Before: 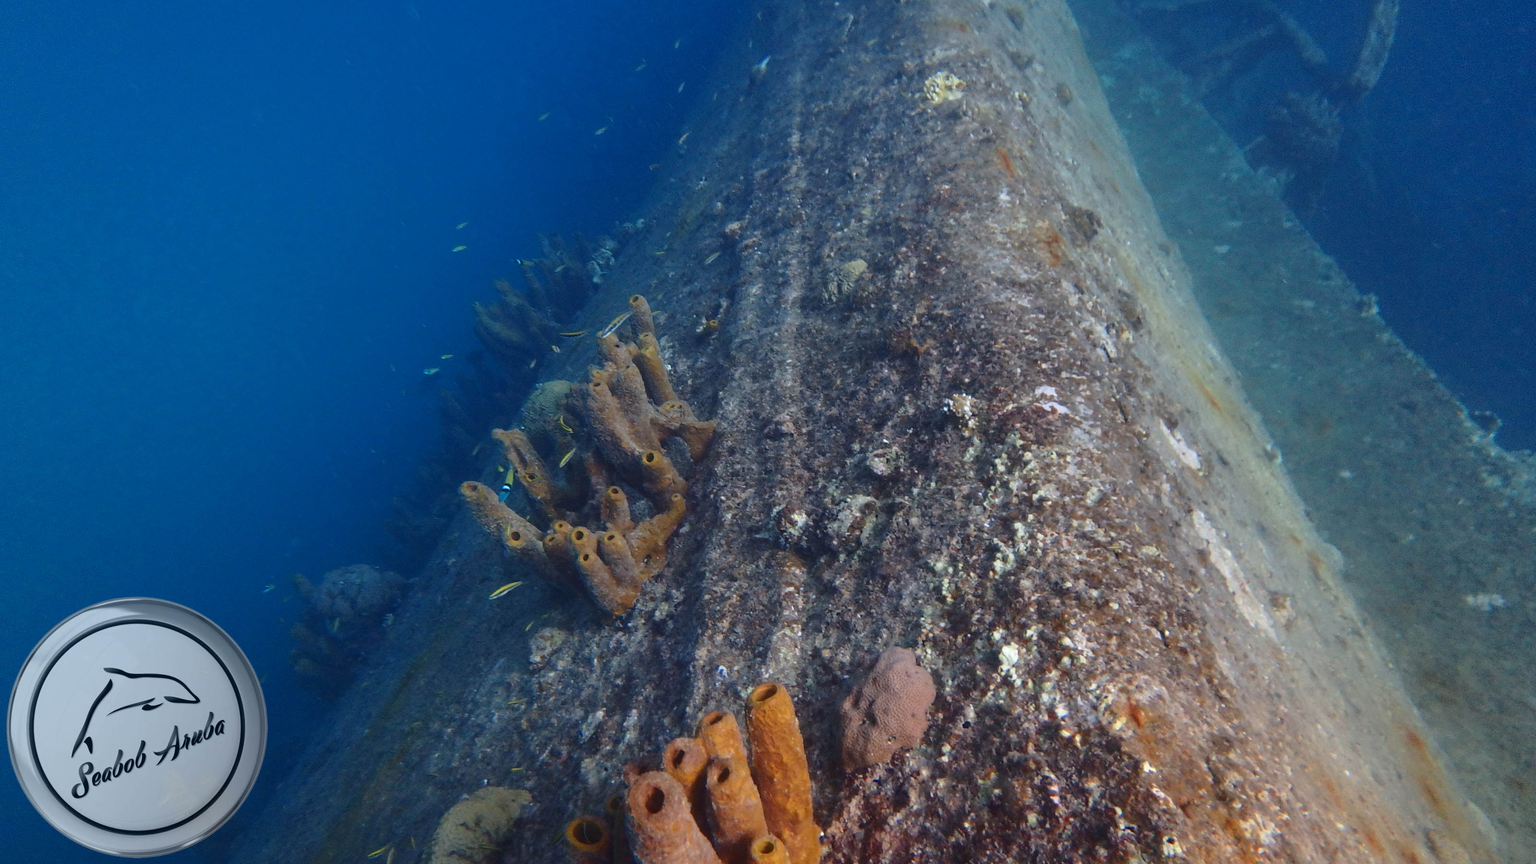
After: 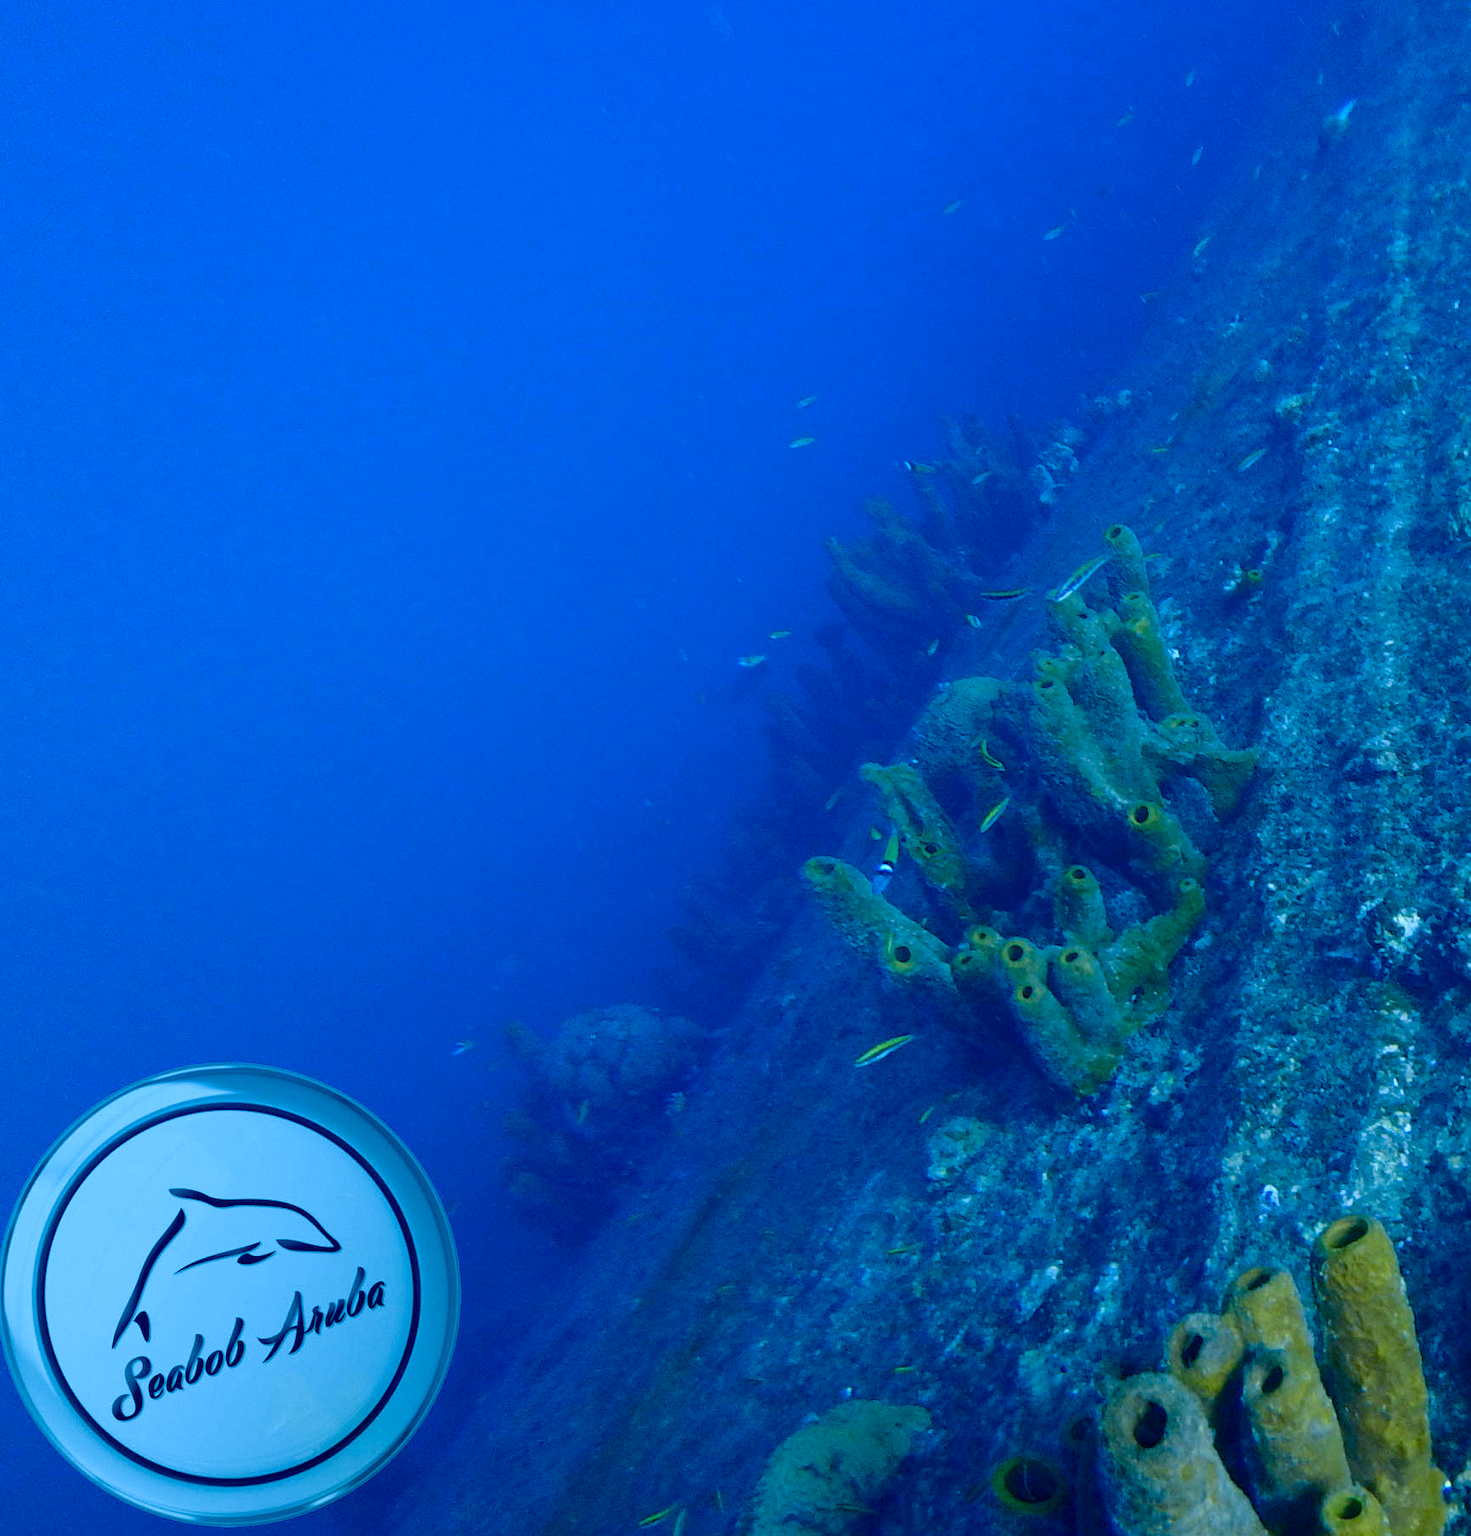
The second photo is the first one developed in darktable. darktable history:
color correction: highlights a* -15.58, highlights b* 40, shadows a* -40, shadows b* -26.18
exposure: black level correction 0.012, compensate highlight preservation false
white balance: red 0.766, blue 1.537
grain: coarseness 0.09 ISO, strength 10%
crop: left 0.587%, right 45.588%, bottom 0.086%
